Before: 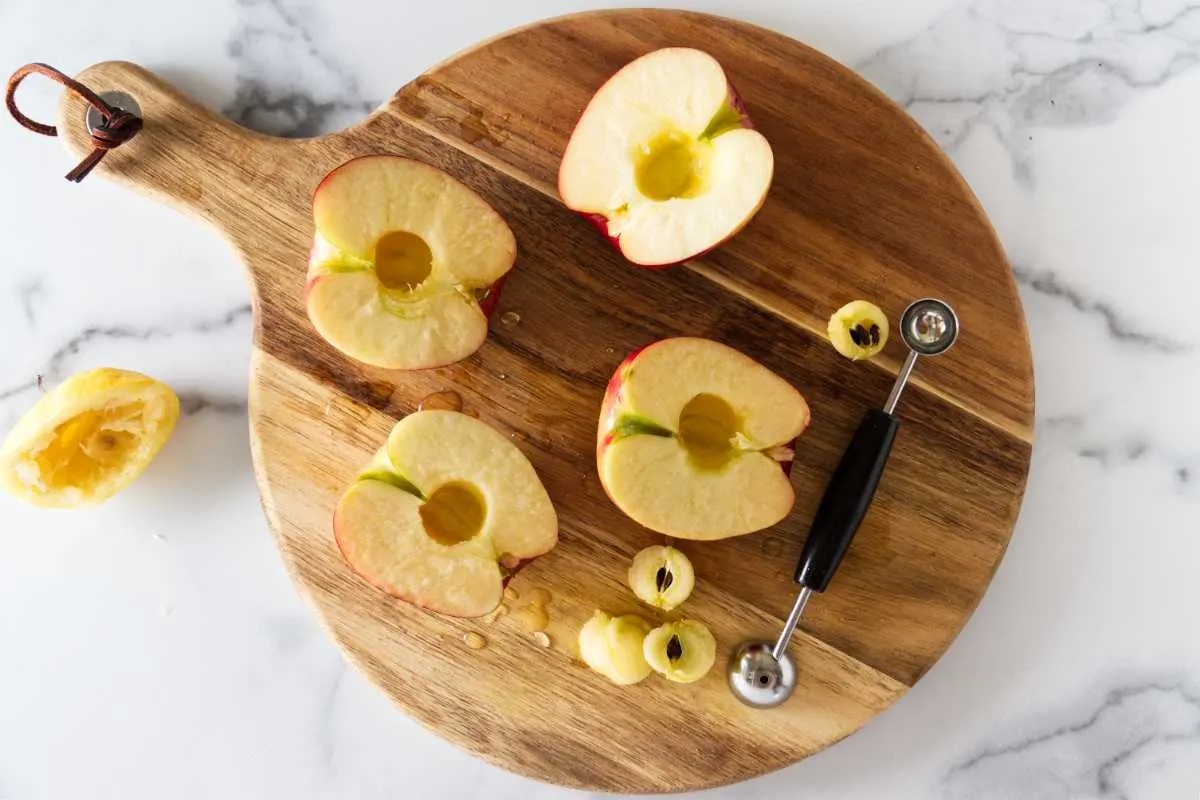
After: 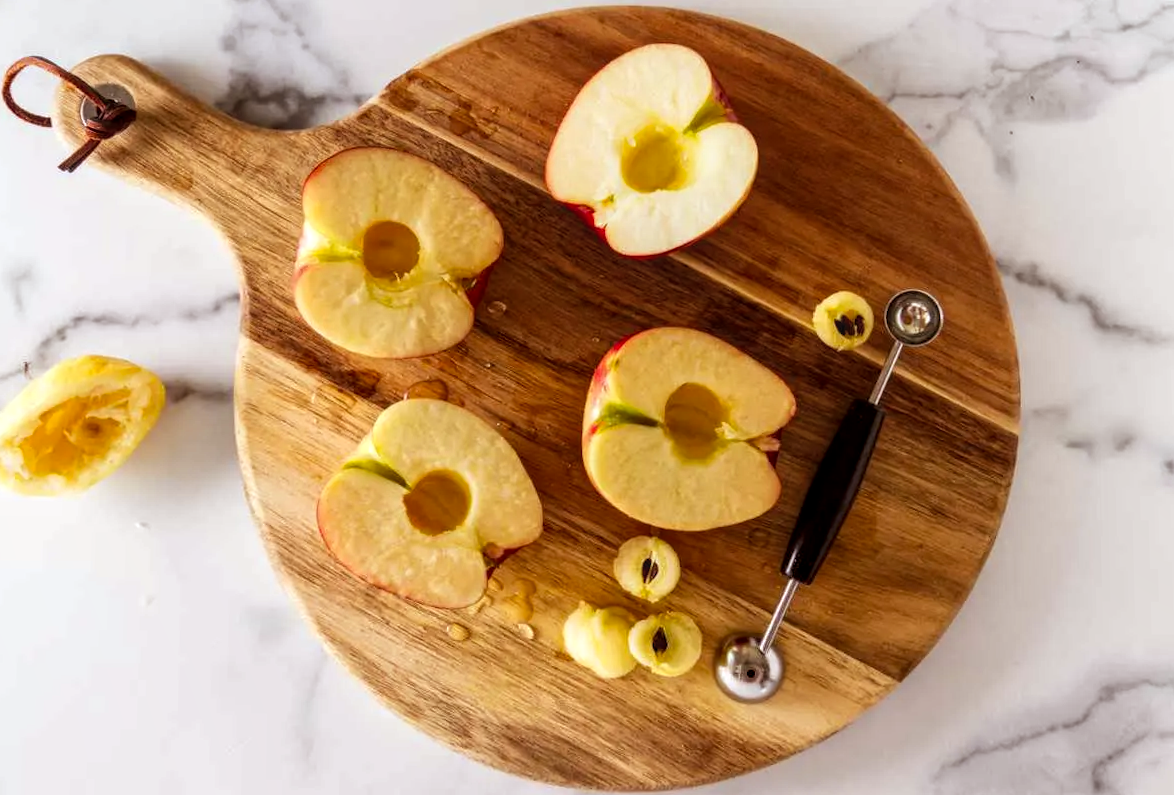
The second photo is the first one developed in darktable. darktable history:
tone equalizer: on, module defaults
local contrast: on, module defaults
rgb levels: mode RGB, independent channels, levels [[0, 0.5, 1], [0, 0.521, 1], [0, 0.536, 1]]
rotate and perspective: rotation 0.226°, lens shift (vertical) -0.042, crop left 0.023, crop right 0.982, crop top 0.006, crop bottom 0.994
